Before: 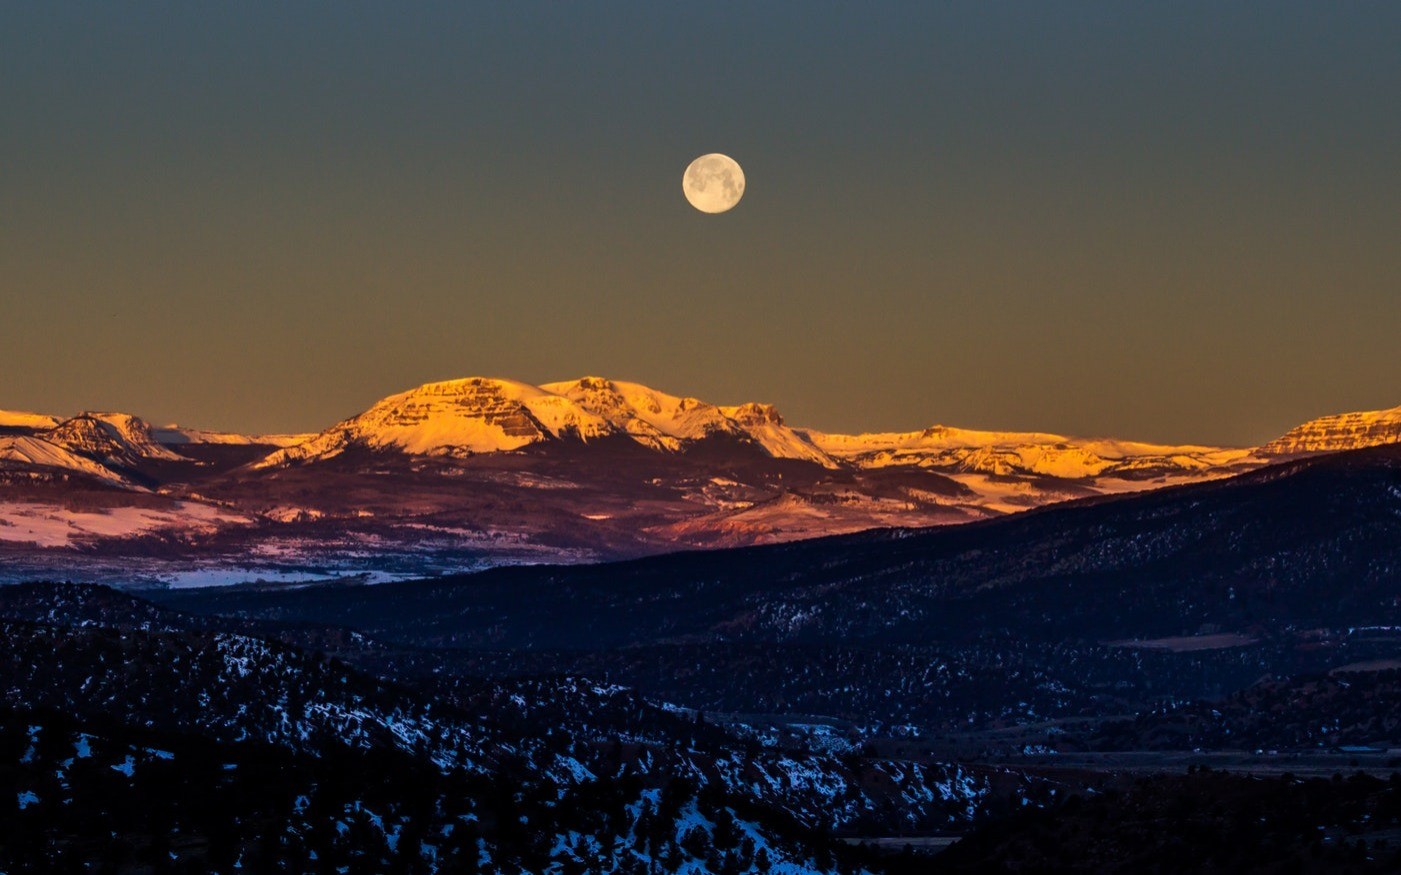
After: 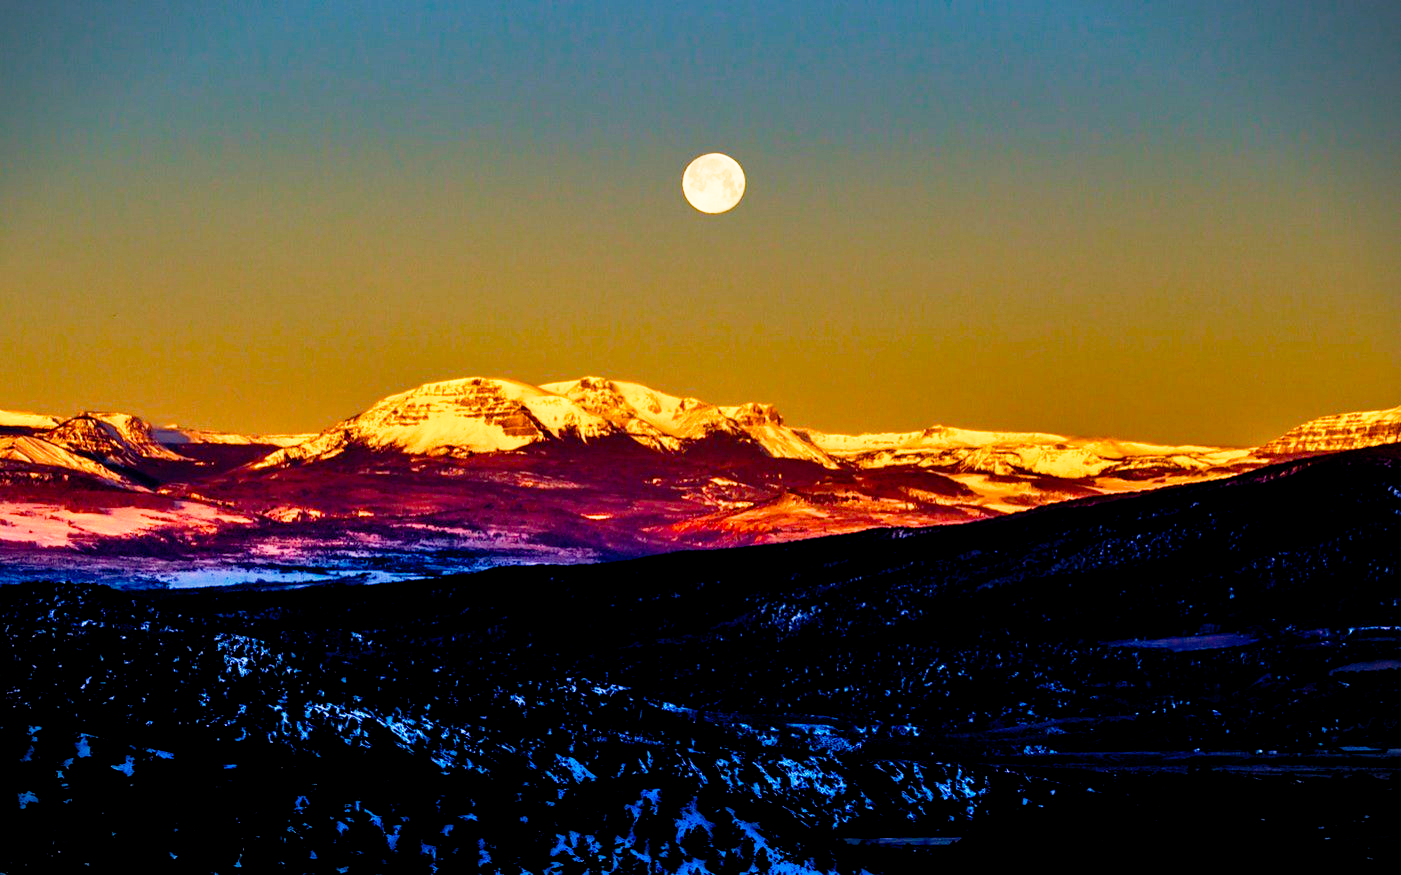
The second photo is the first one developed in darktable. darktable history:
vignetting: fall-off start 100.15%, brightness -0.724, saturation -0.488, center (-0.031, -0.048), width/height ratio 1.305
base curve: curves: ch0 [(0, 0) (0.012, 0.01) (0.073, 0.168) (0.31, 0.711) (0.645, 0.957) (1, 1)], preserve colors none
velvia: on, module defaults
color balance rgb: highlights gain › luminance 5.906%, highlights gain › chroma 2.618%, highlights gain › hue 91.96°, global offset › luminance -0.5%, perceptual saturation grading › global saturation 24.749%, perceptual saturation grading › highlights -50.783%, perceptual saturation grading › mid-tones 19.04%, perceptual saturation grading › shadows 61.421%
